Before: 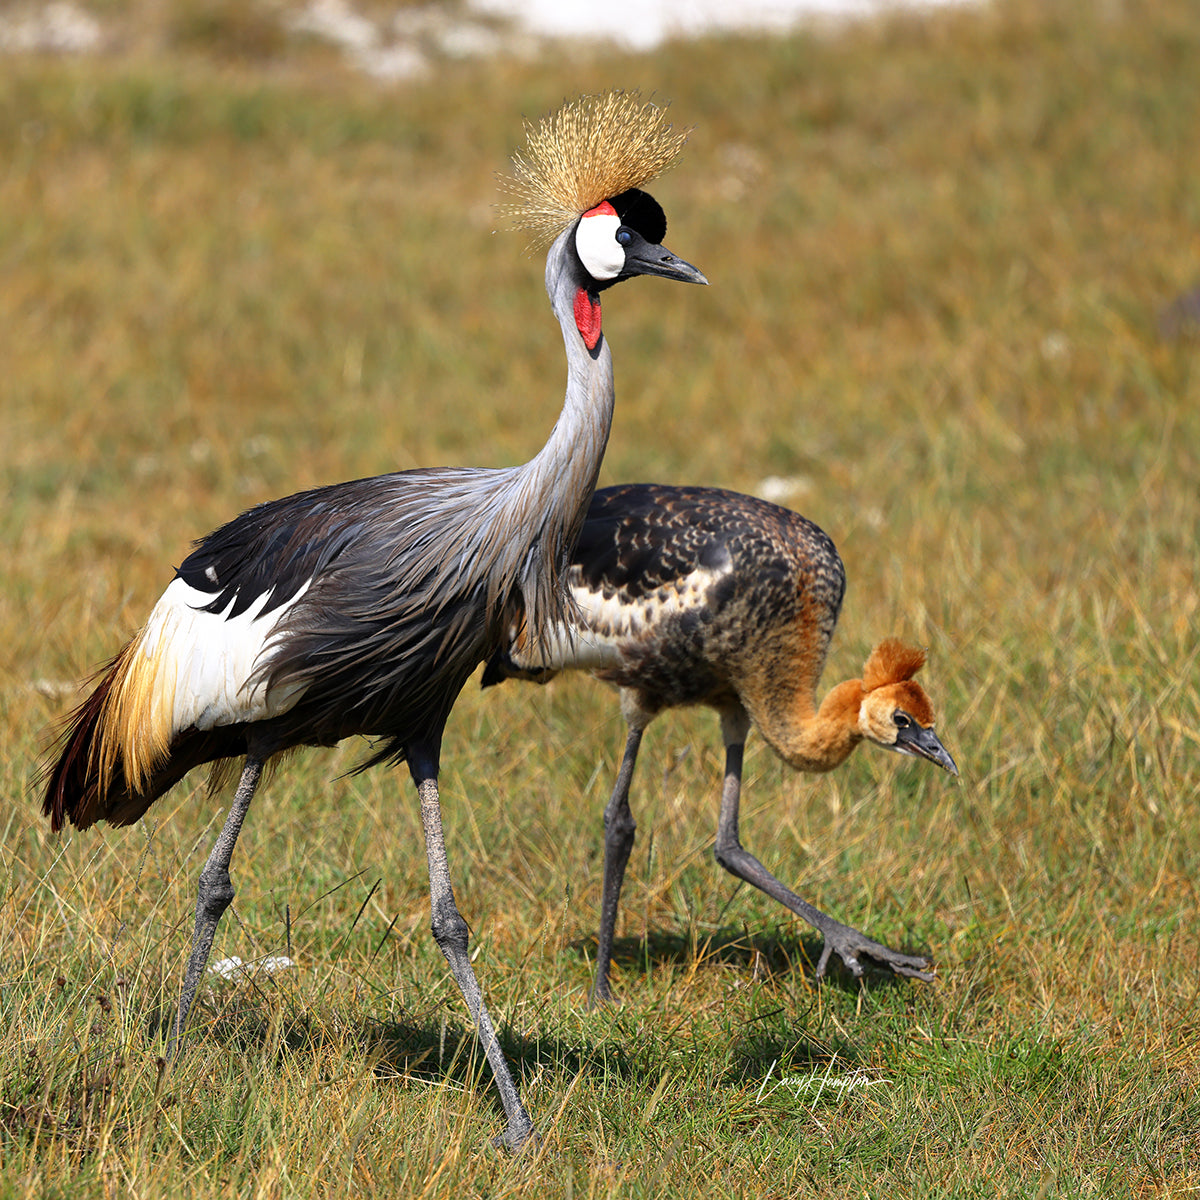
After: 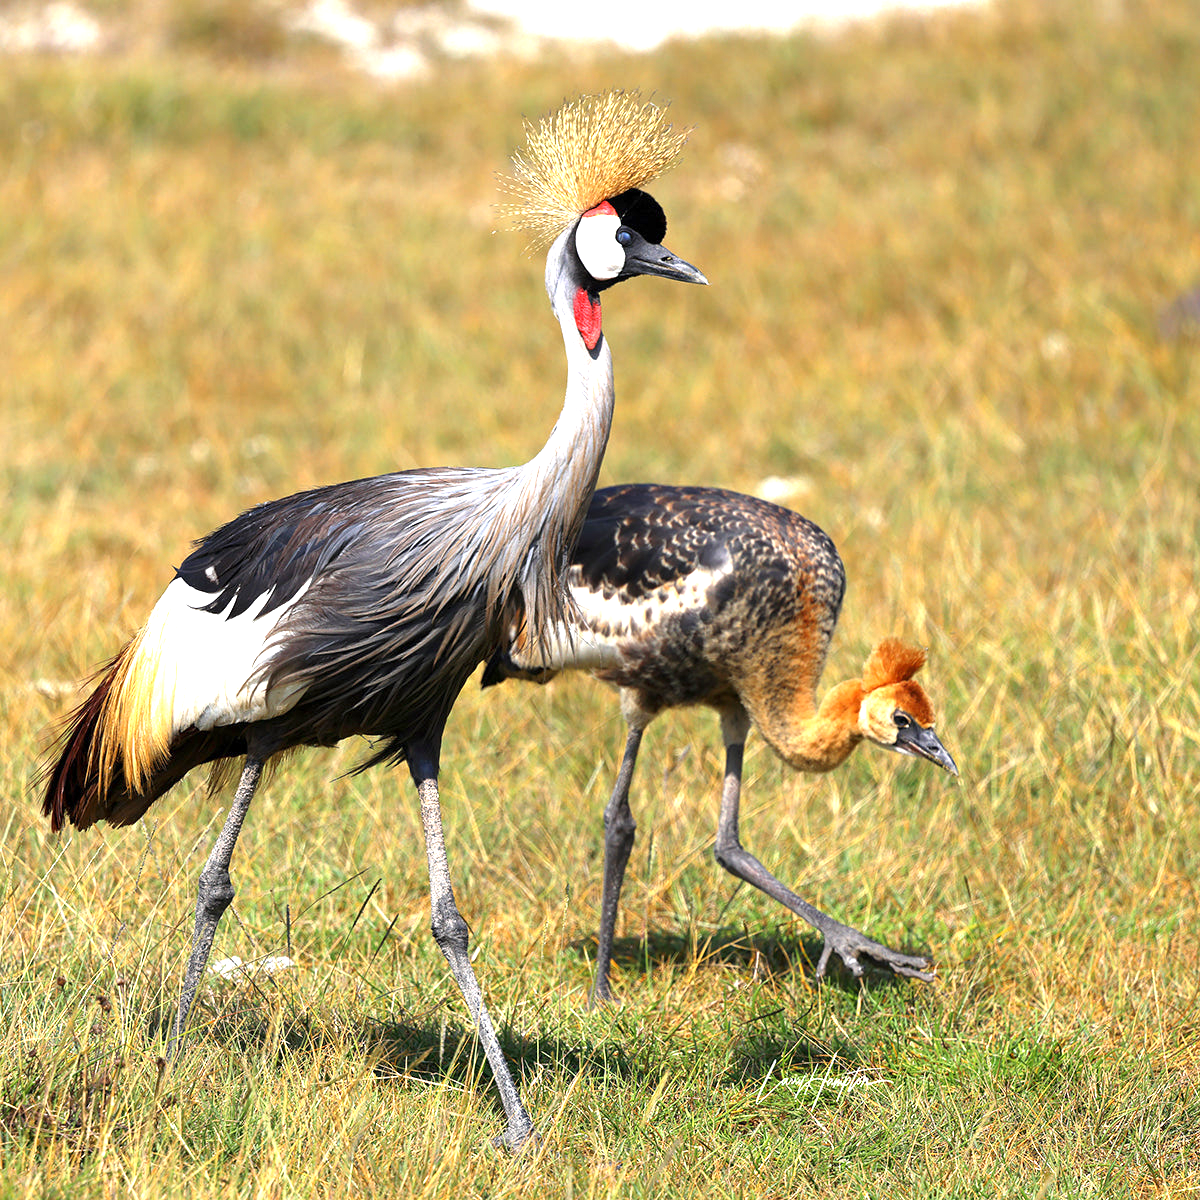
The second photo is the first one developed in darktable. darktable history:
exposure: exposure 1.001 EV, compensate exposure bias true, compensate highlight preservation false
